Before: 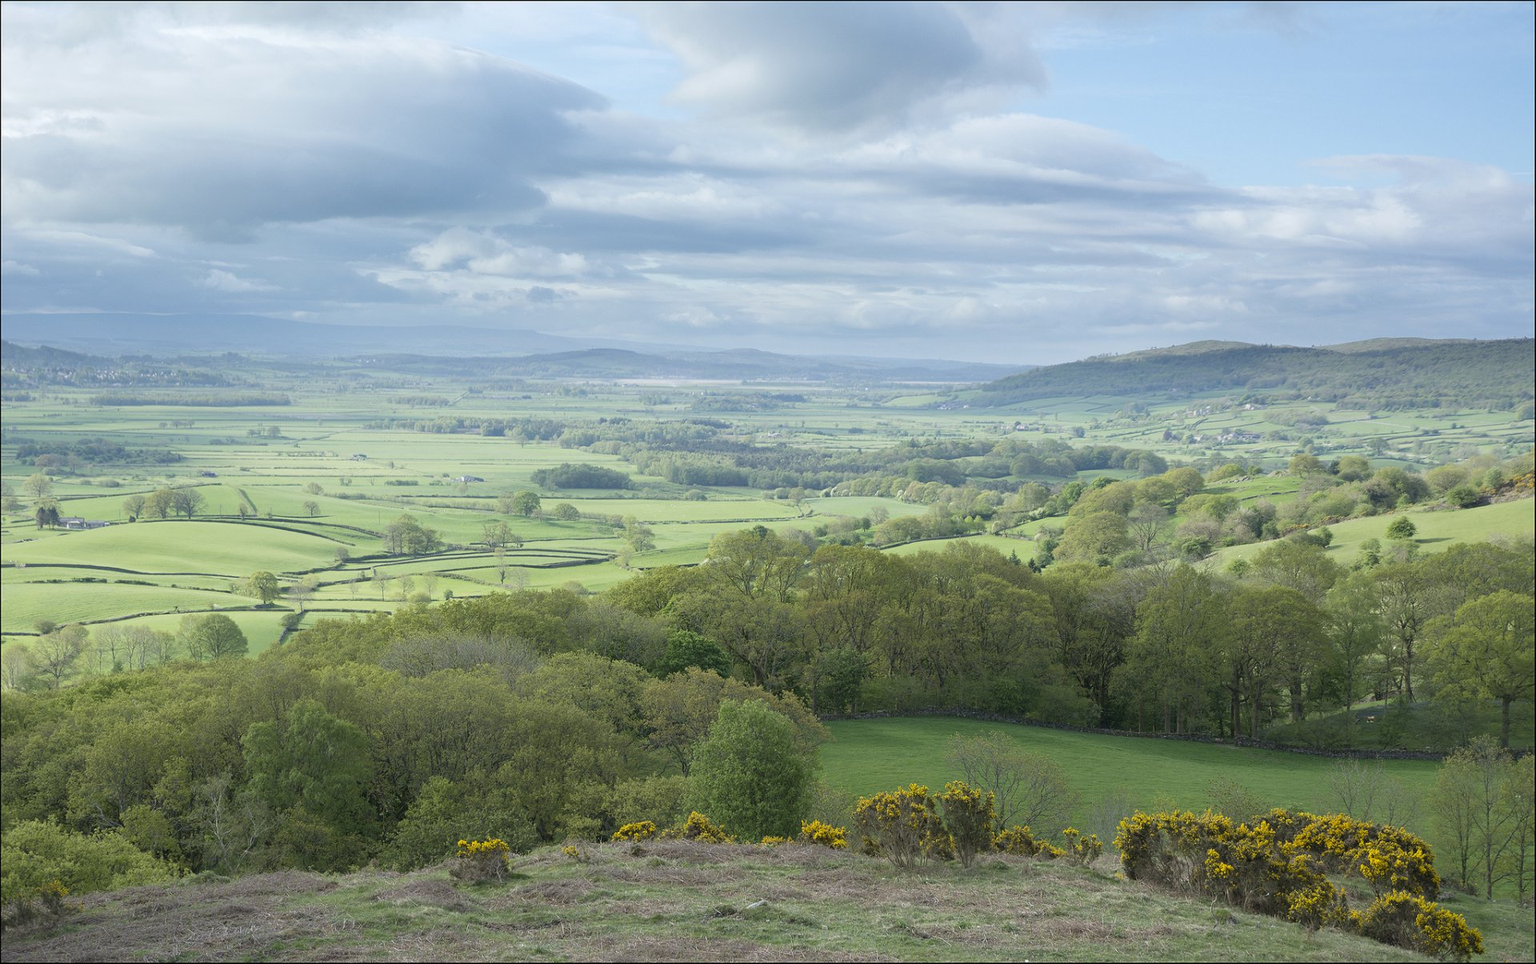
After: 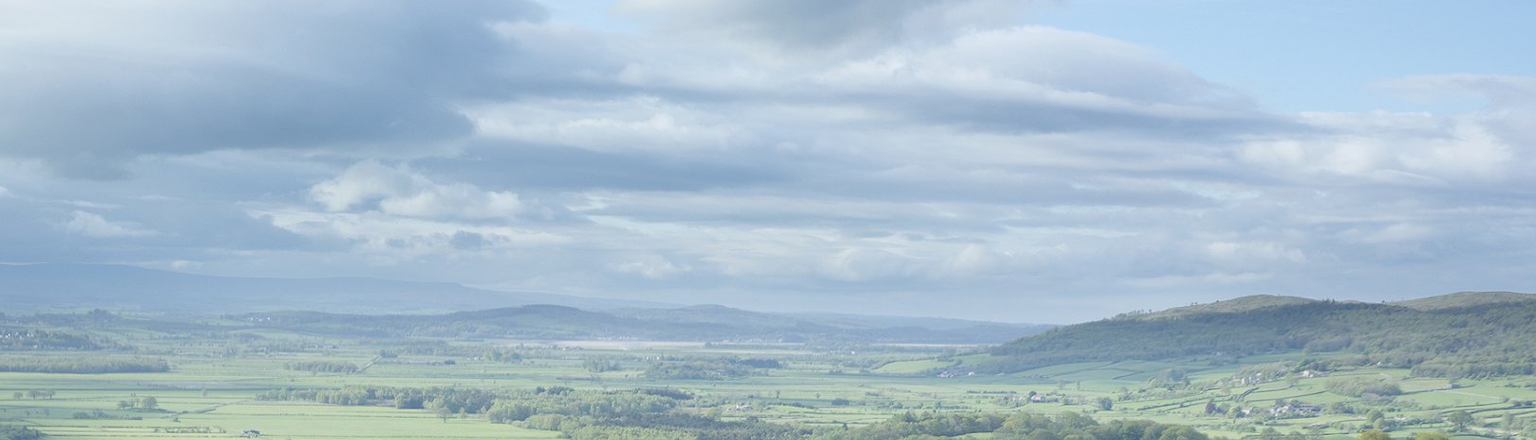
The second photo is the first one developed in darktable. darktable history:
crop and rotate: left 9.637%, top 9.589%, right 6.124%, bottom 51.886%
